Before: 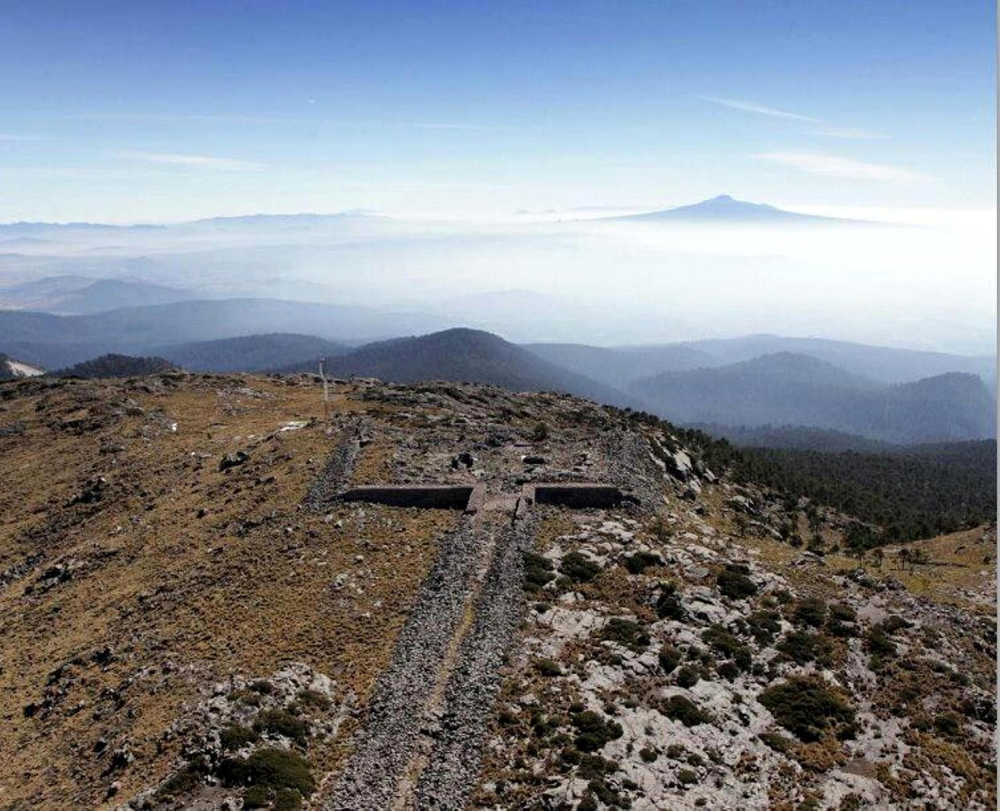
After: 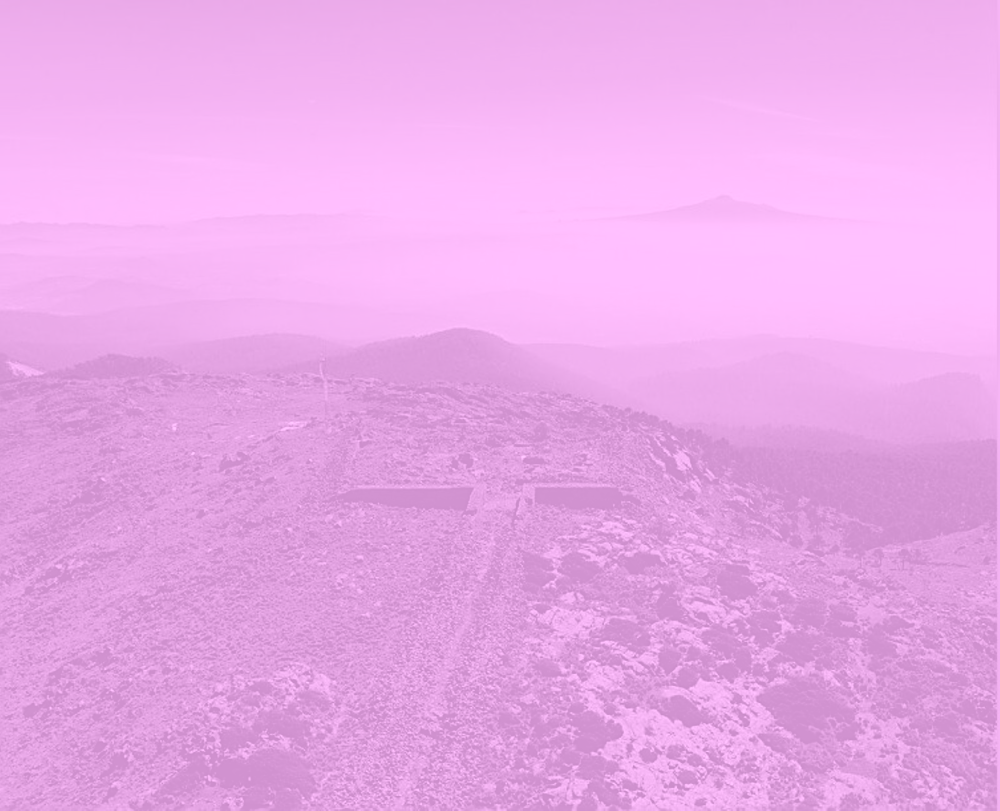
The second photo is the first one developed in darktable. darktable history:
white balance: red 0.967, blue 1.049
colorize: hue 331.2°, saturation 75%, source mix 30.28%, lightness 70.52%, version 1
tone equalizer: -8 EV -2 EV, -7 EV -2 EV, -6 EV -2 EV, -5 EV -2 EV, -4 EV -2 EV, -3 EV -2 EV, -2 EV -2 EV, -1 EV -1.63 EV, +0 EV -2 EV
sharpen: on, module defaults
